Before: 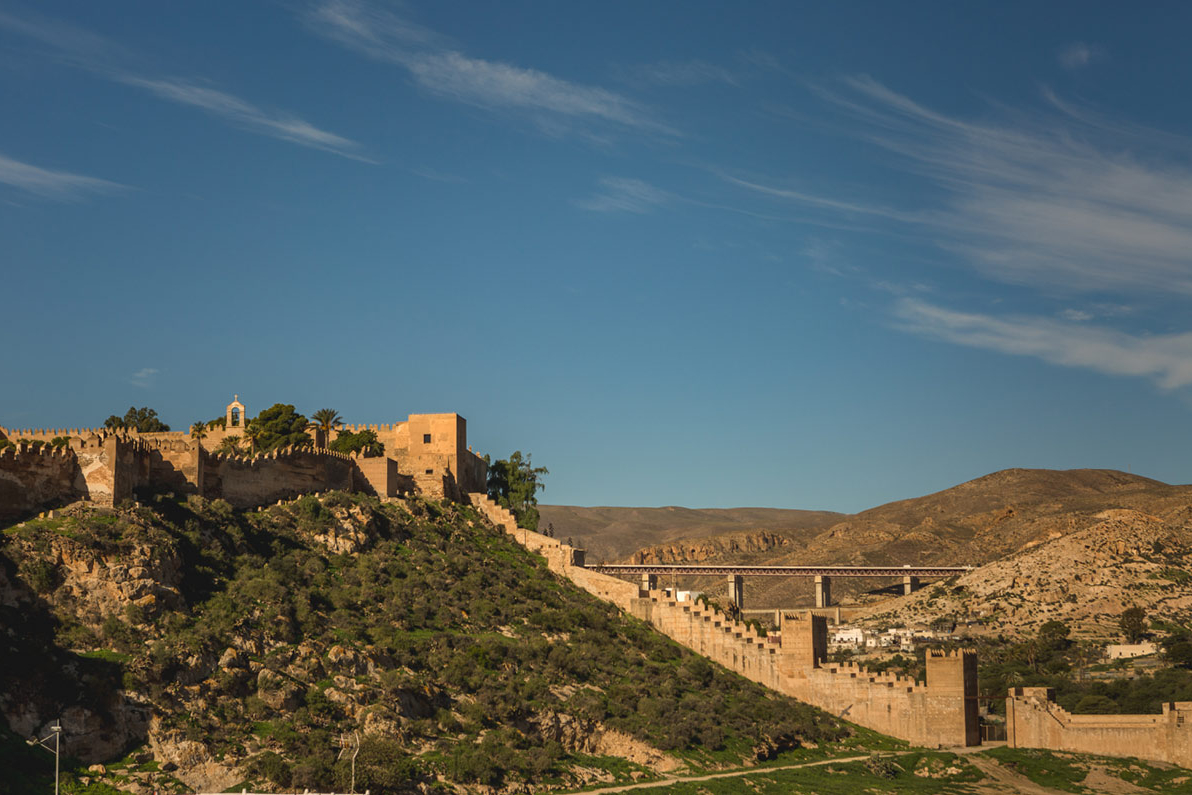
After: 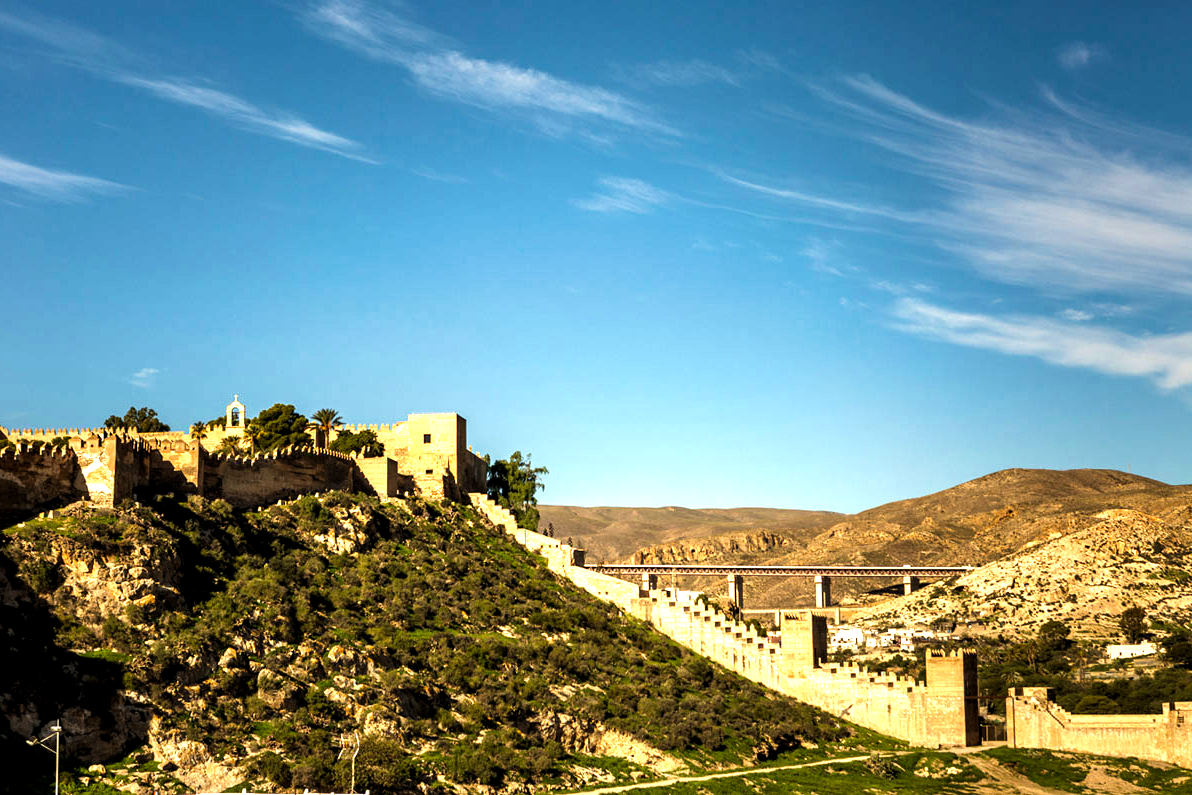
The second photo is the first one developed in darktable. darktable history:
filmic rgb: black relative exposure -7.7 EV, white relative exposure 4.42 EV, target black luminance 0%, hardness 3.76, latitude 50.65%, contrast 1.074, highlights saturation mix 9.67%, shadows ↔ highlights balance -0.227%, preserve chrominance no, color science v5 (2021), iterations of high-quality reconstruction 10
velvia: on, module defaults
exposure: black level correction 0, exposure 0.949 EV, compensate highlight preservation false
levels: levels [0.044, 0.475, 0.791]
